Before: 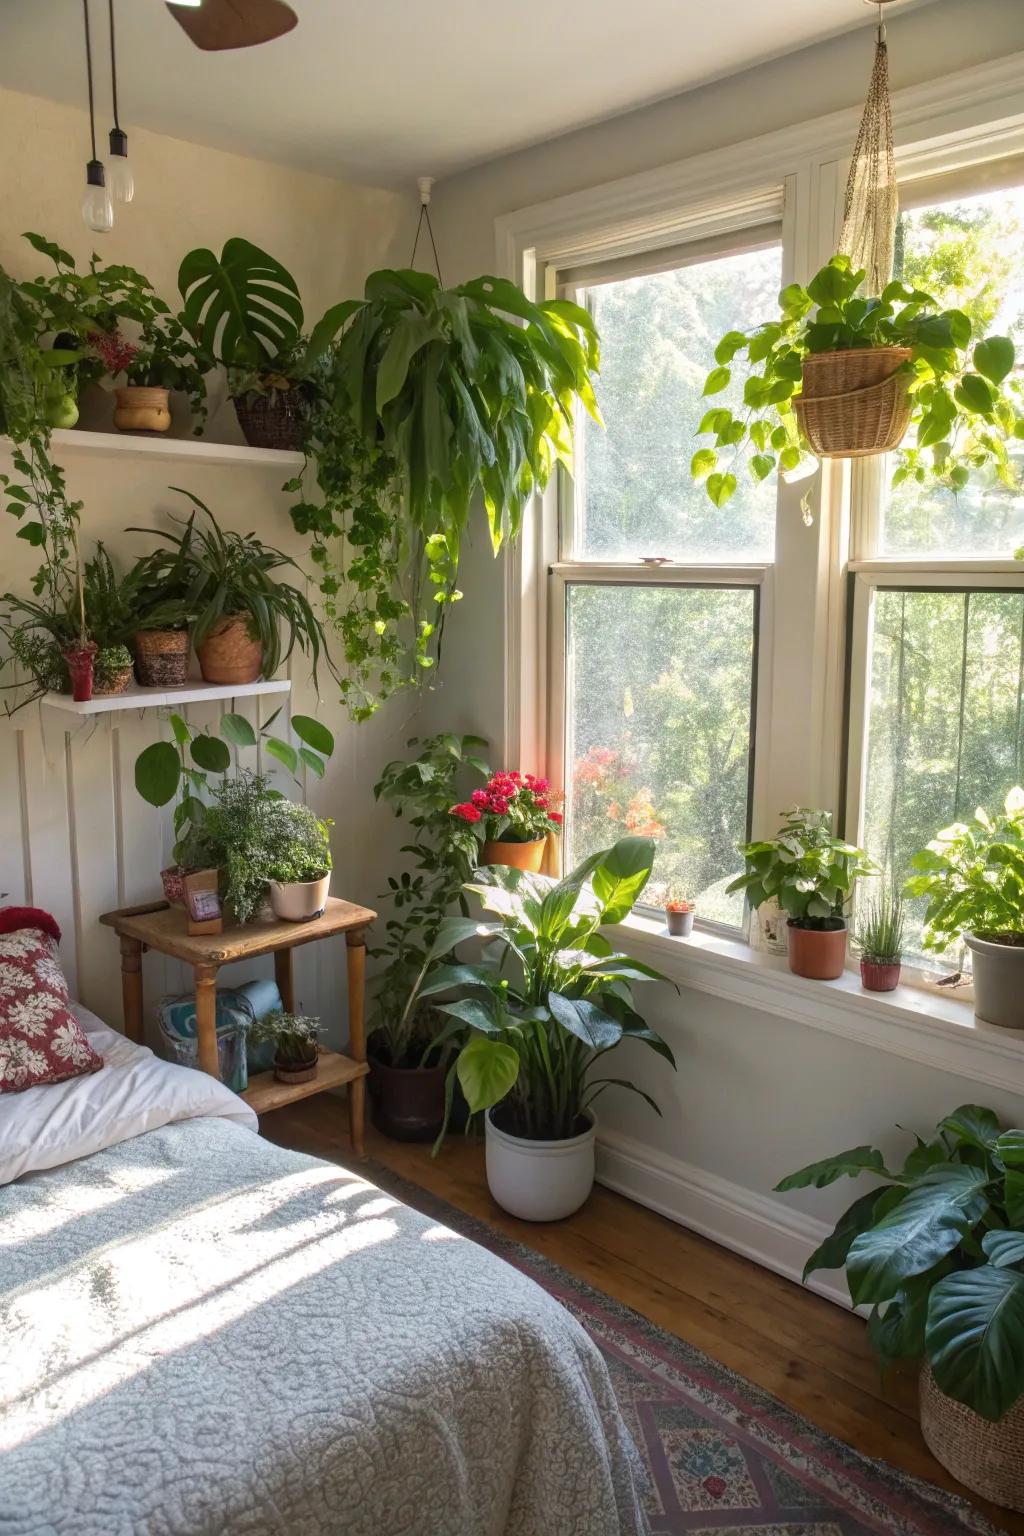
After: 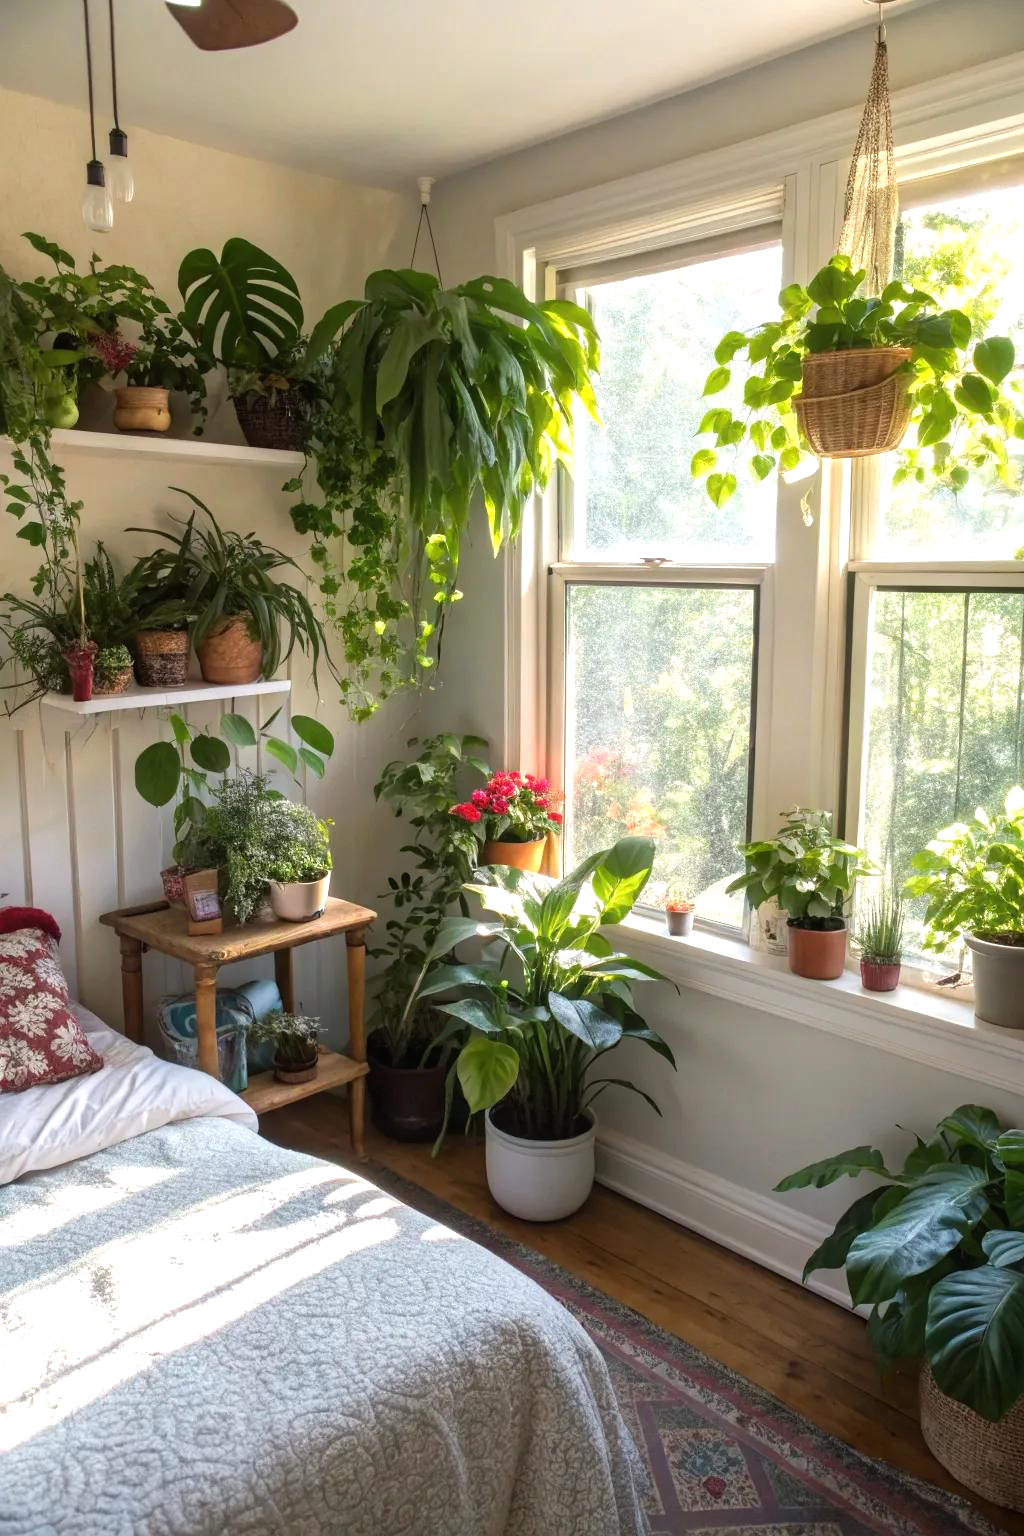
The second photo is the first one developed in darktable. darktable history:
tone equalizer: -8 EV -0.403 EV, -7 EV -0.418 EV, -6 EV -0.325 EV, -5 EV -0.242 EV, -3 EV 0.246 EV, -2 EV 0.353 EV, -1 EV 0.391 EV, +0 EV 0.441 EV
